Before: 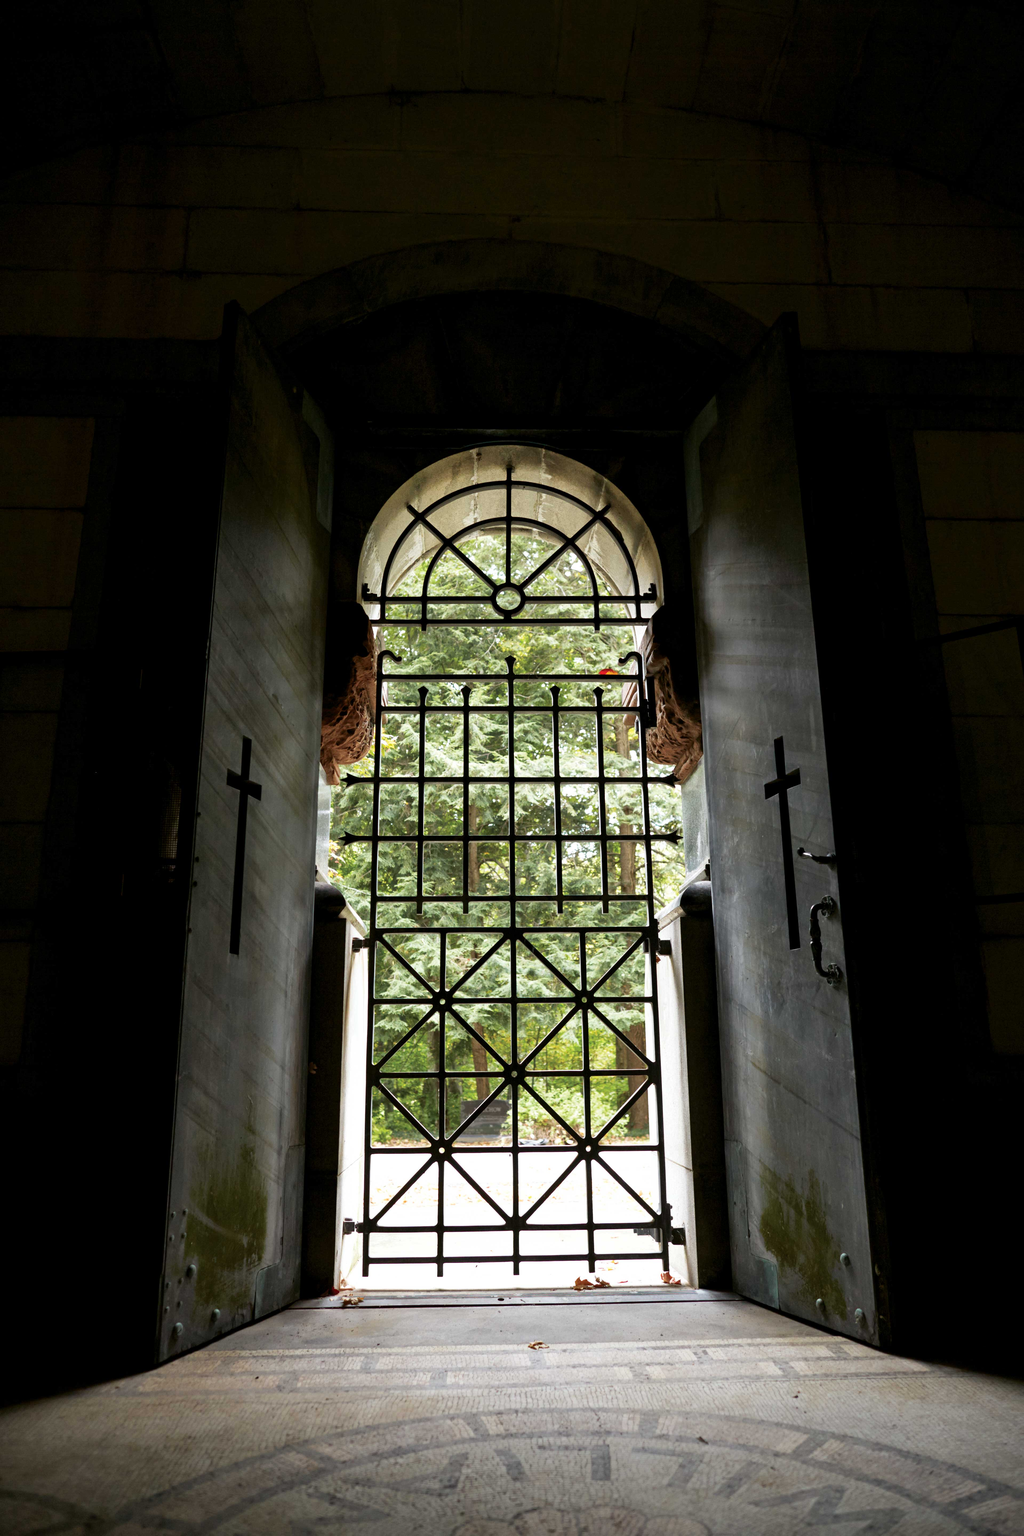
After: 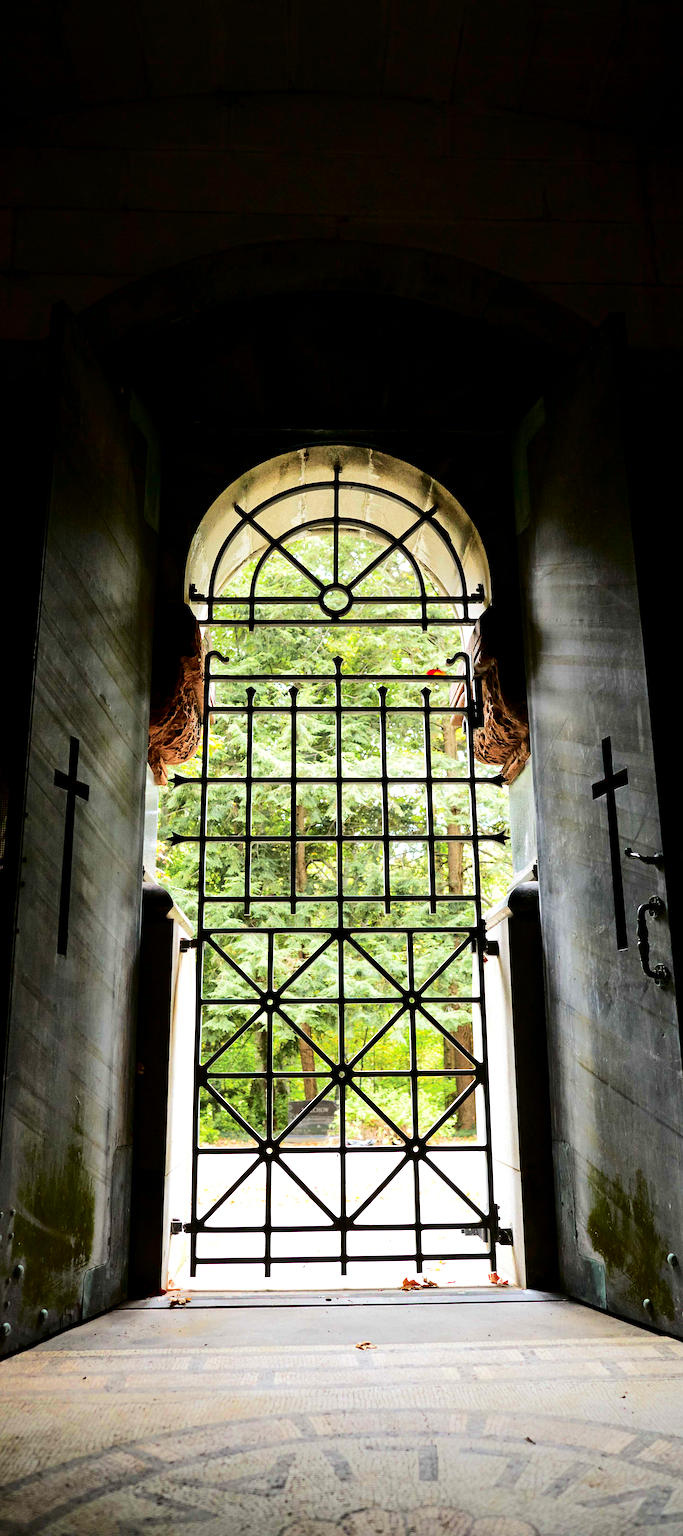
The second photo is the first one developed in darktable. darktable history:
tone equalizer: -7 EV 0.156 EV, -6 EV 0.582 EV, -5 EV 1.12 EV, -4 EV 1.34 EV, -3 EV 1.12 EV, -2 EV 0.6 EV, -1 EV 0.148 EV, edges refinement/feathering 500, mask exposure compensation -1.57 EV, preserve details no
contrast brightness saturation: contrast 0.116, brightness -0.115, saturation 0.204
sharpen: on, module defaults
crop: left 16.9%, right 16.307%
